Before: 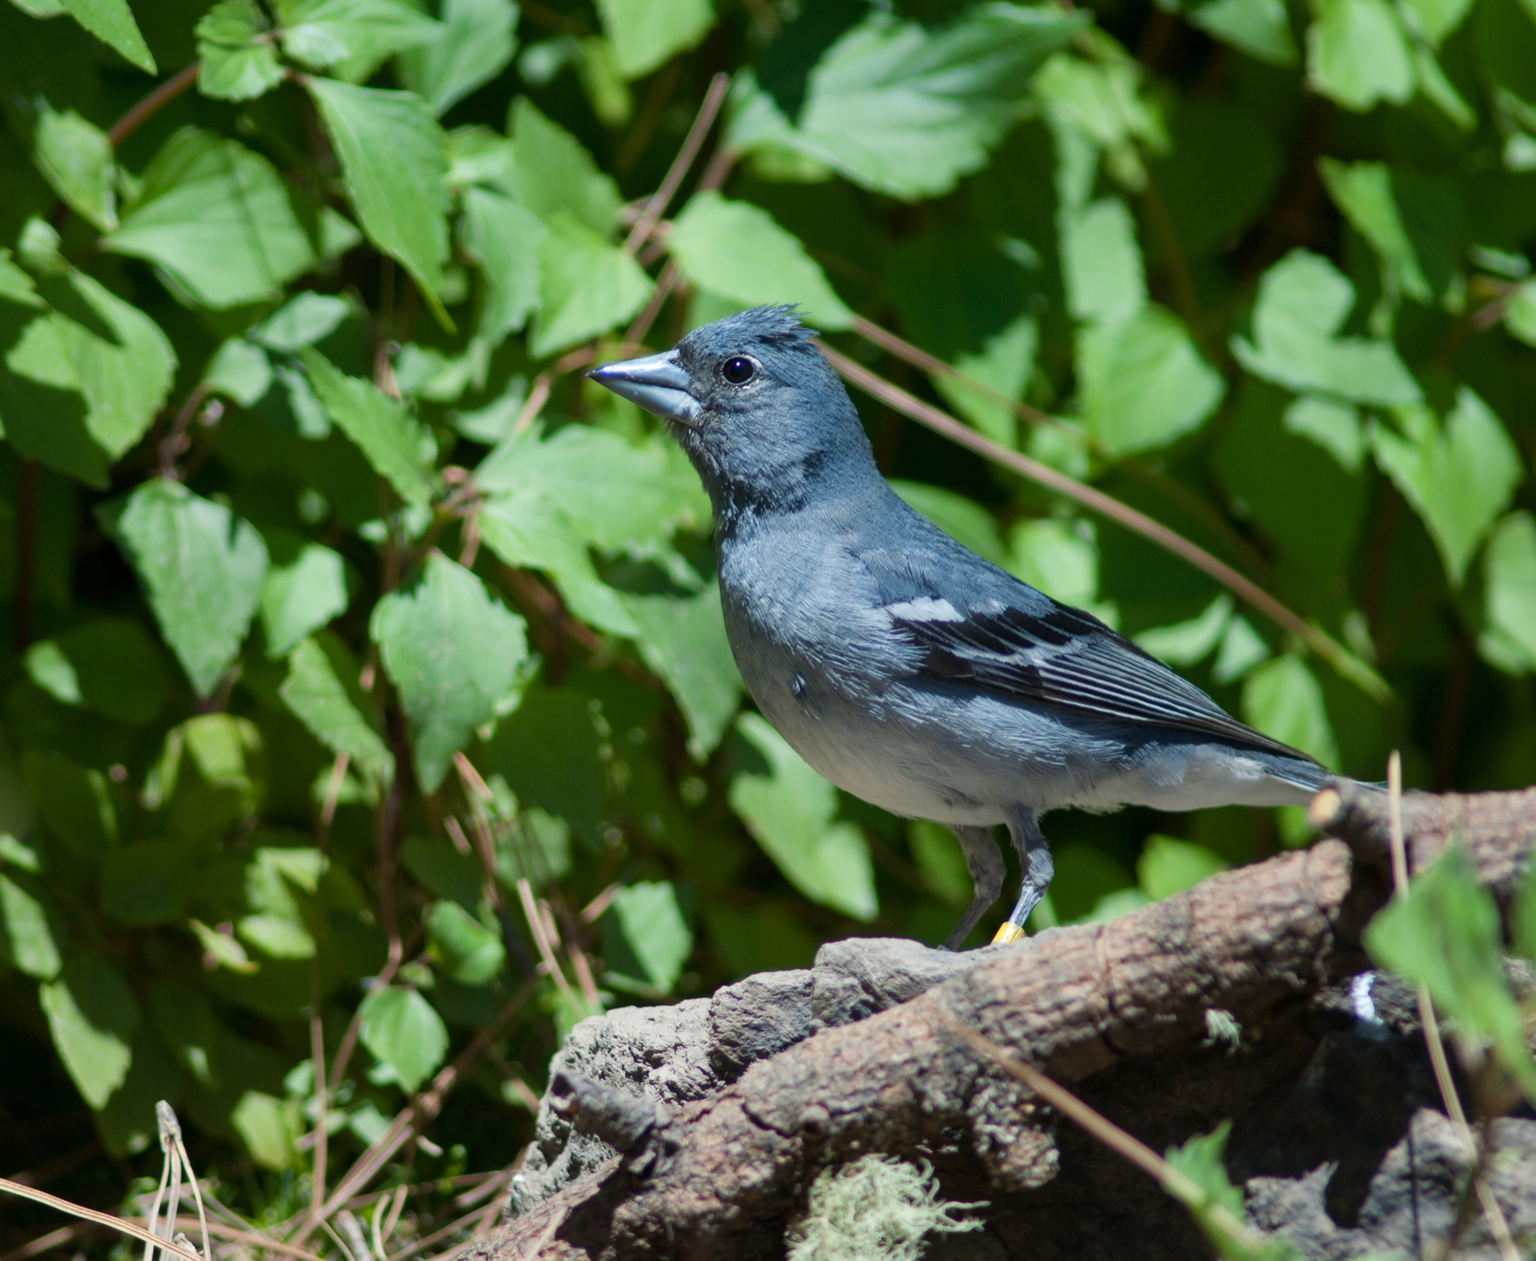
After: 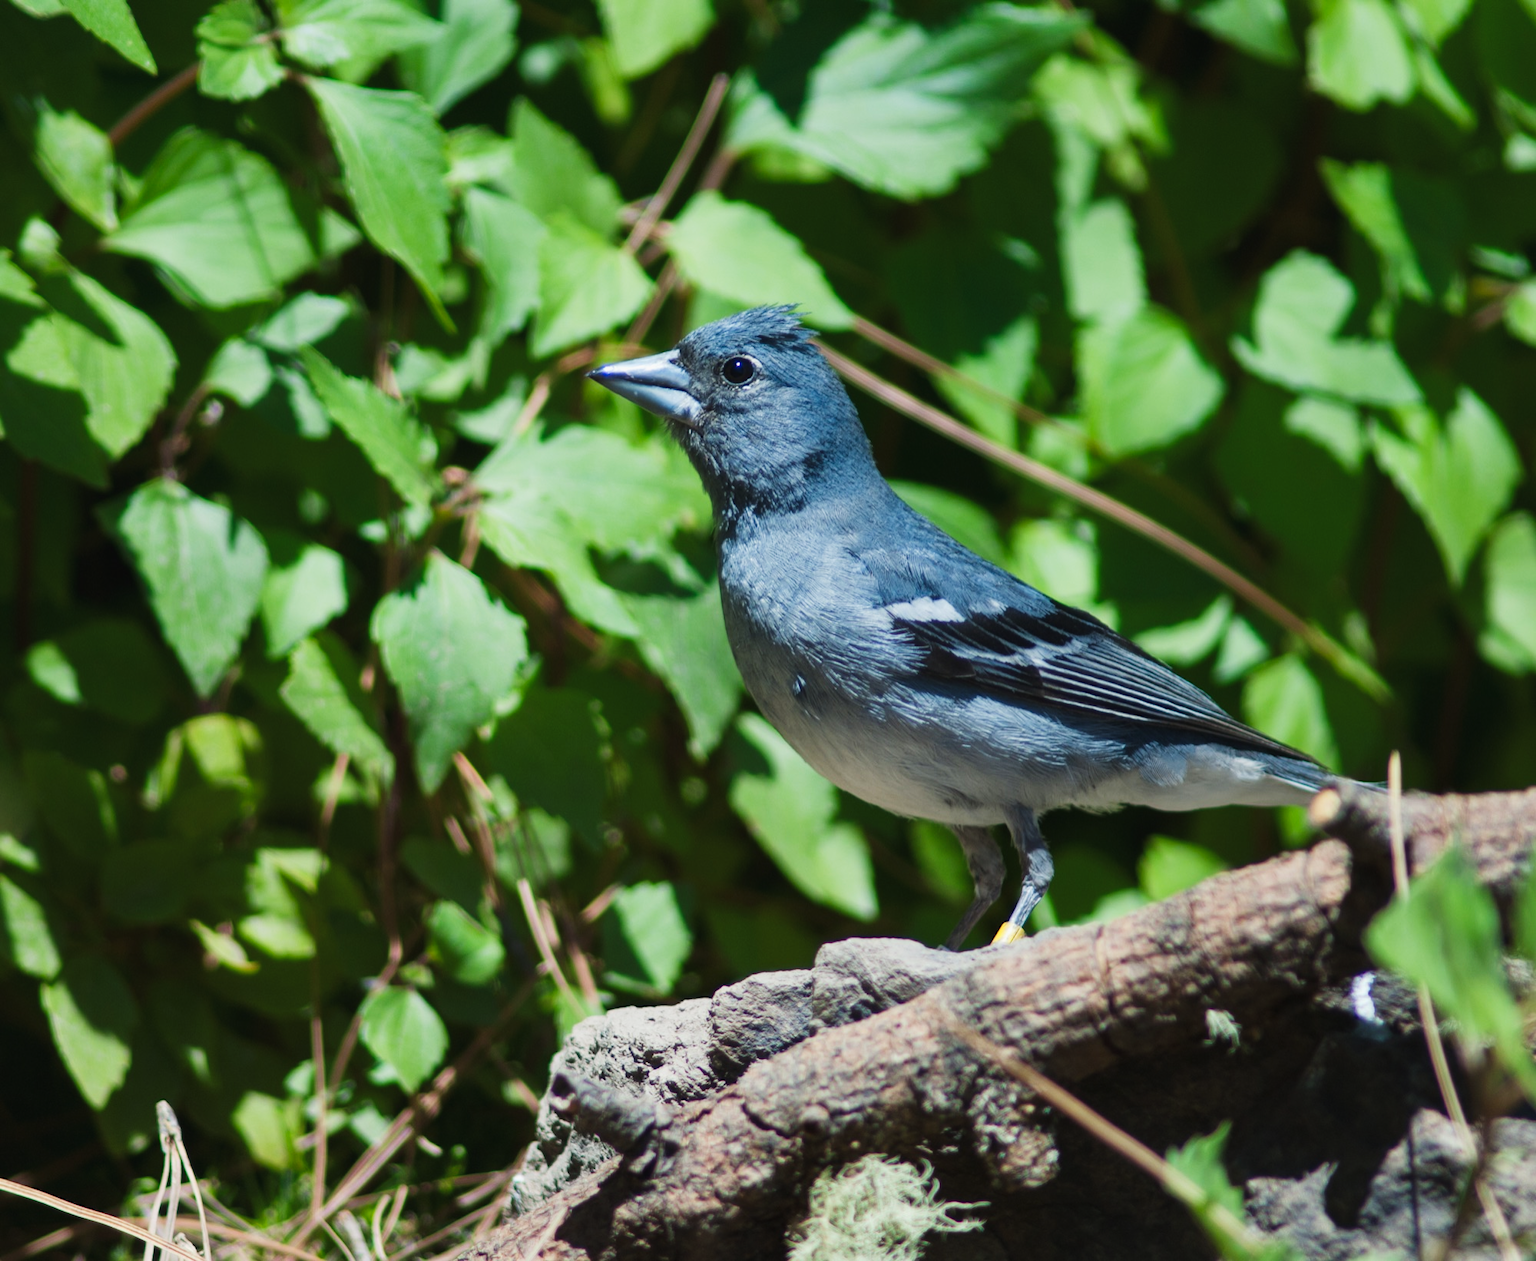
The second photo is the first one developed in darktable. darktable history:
tone curve: curves: ch0 [(0, 0.023) (0.217, 0.19) (0.754, 0.801) (1, 0.977)]; ch1 [(0, 0) (0.392, 0.398) (0.5, 0.5) (0.521, 0.529) (0.56, 0.592) (1, 1)]; ch2 [(0, 0) (0.5, 0.5) (0.579, 0.561) (0.65, 0.657) (1, 1)], preserve colors none
